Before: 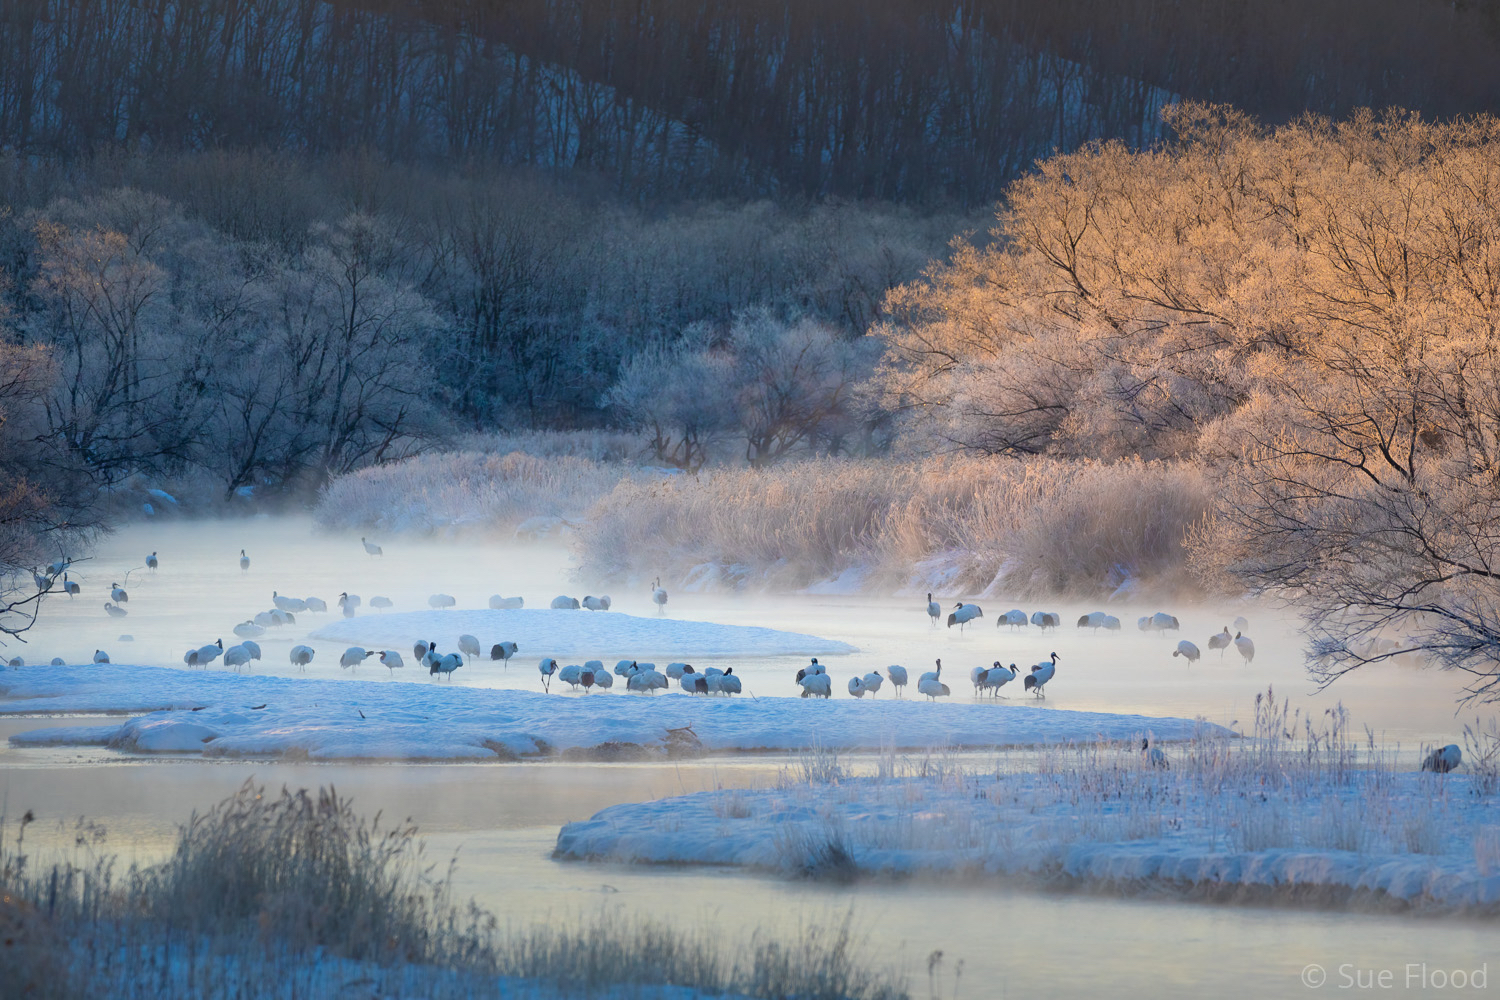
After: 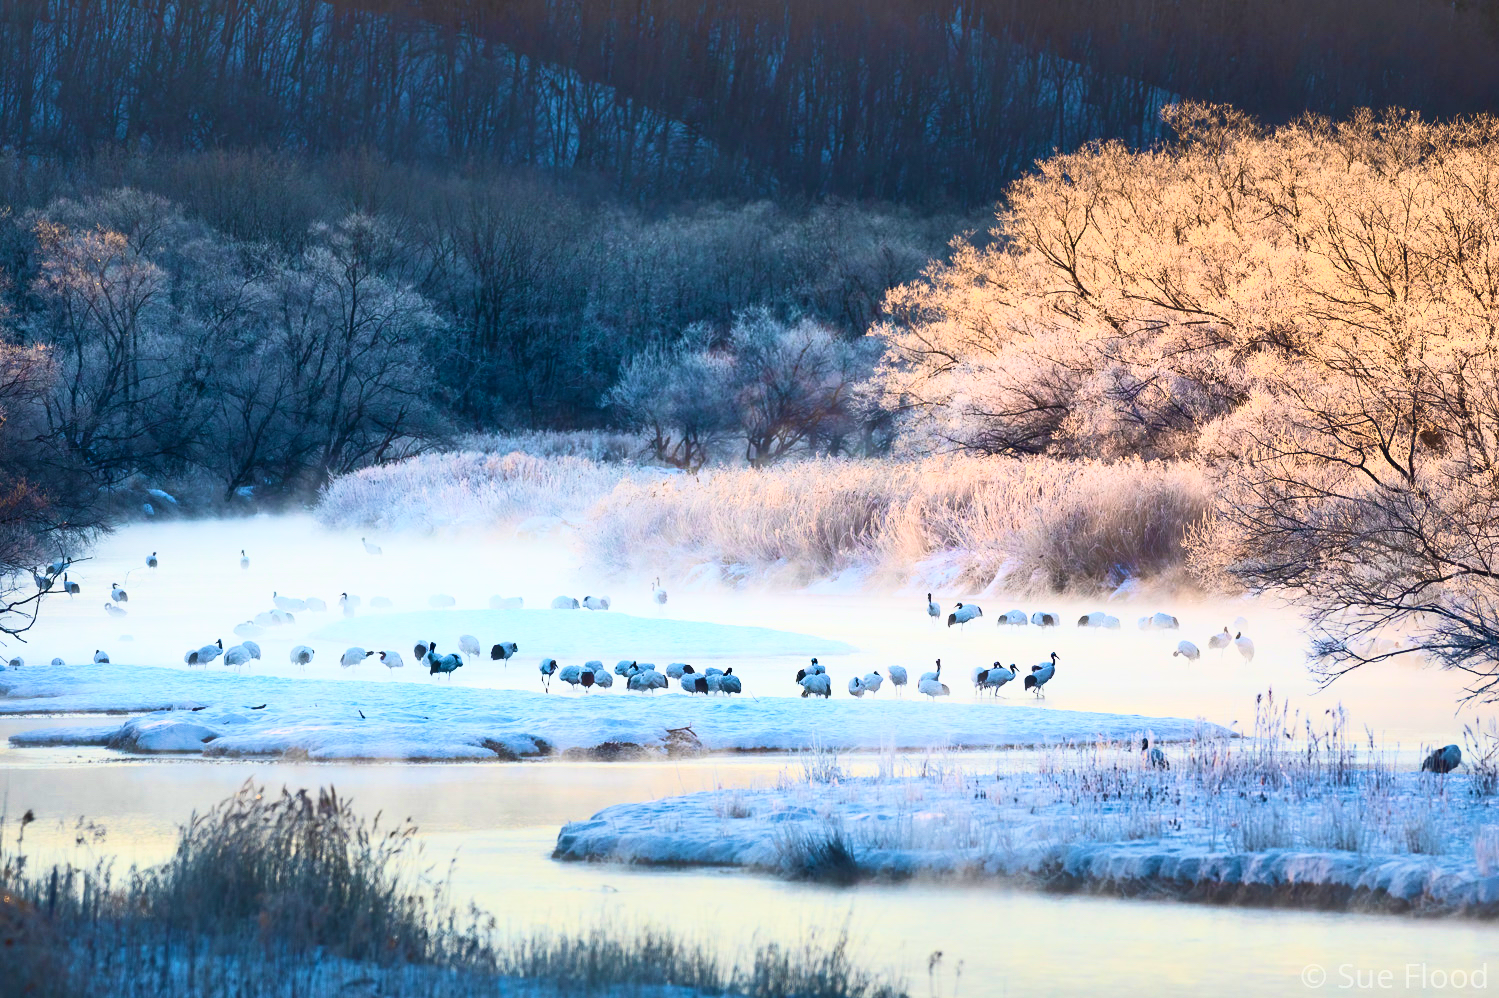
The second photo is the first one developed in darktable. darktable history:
shadows and highlights: shadows 47.8, highlights -42.83, soften with gaussian
crop: top 0.055%, bottom 0.119%
contrast brightness saturation: contrast 0.631, brightness 0.354, saturation 0.149
velvia: strength 44.86%
